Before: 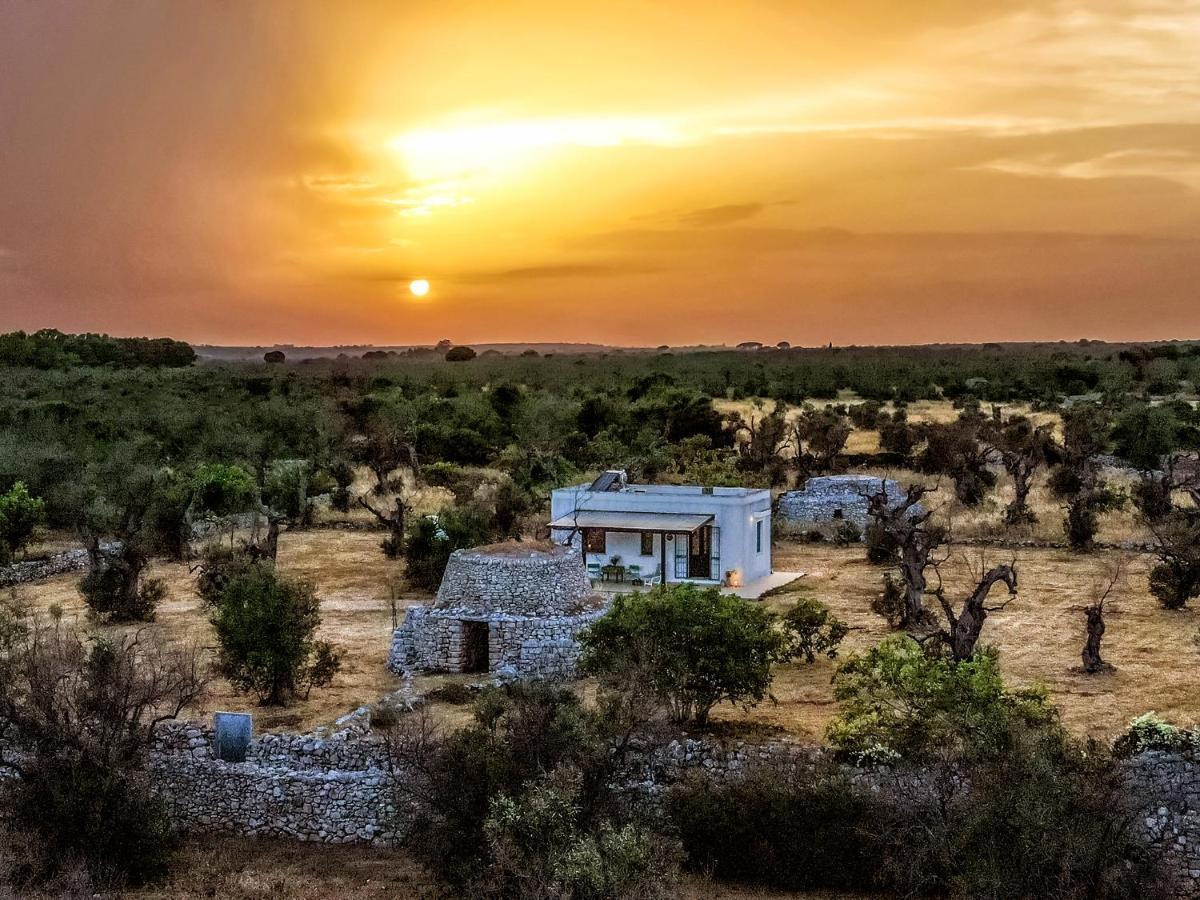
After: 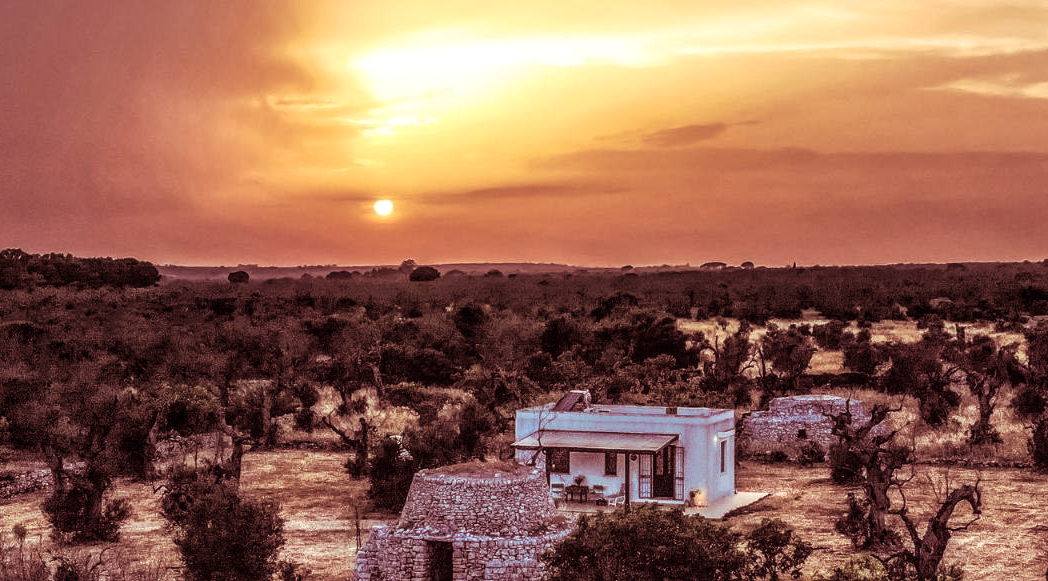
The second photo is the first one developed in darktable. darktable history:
local contrast: detail 130%
crop: left 3.015%, top 8.969%, right 9.647%, bottom 26.457%
color balance rgb: shadows lift › chroma 2%, shadows lift › hue 250°, power › hue 326.4°, highlights gain › chroma 2%, highlights gain › hue 64.8°, global offset › luminance 0.5%, global offset › hue 58.8°, perceptual saturation grading › highlights -25%, perceptual saturation grading › shadows 30%, global vibrance 15%
split-toning: highlights › saturation 0, balance -61.83
